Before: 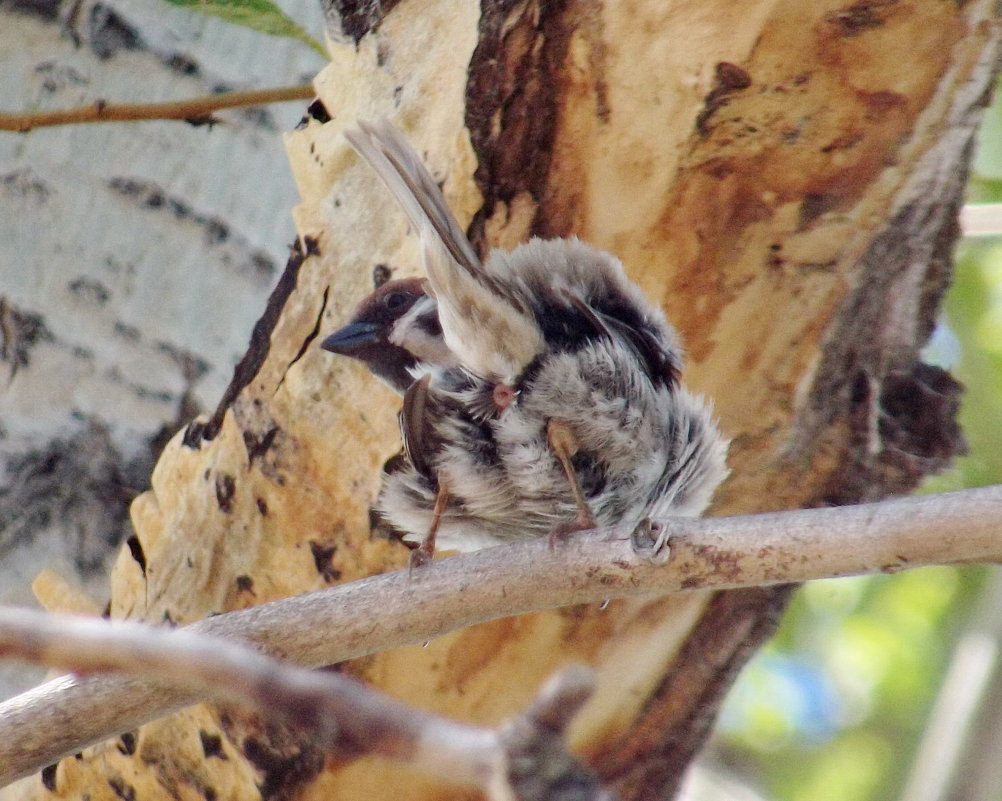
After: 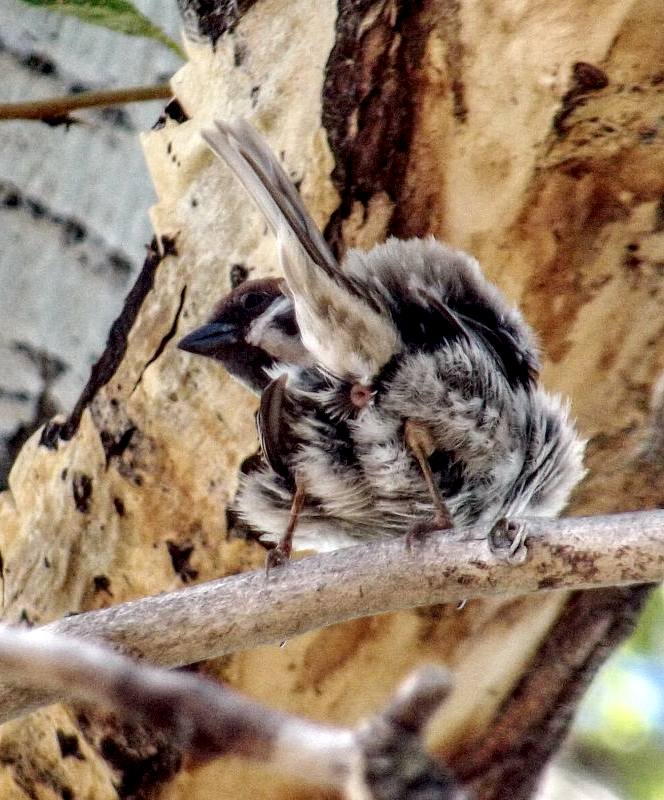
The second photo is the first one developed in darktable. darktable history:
crop and rotate: left 14.338%, right 19.365%
local contrast: highlights 16%, detail 187%
exposure: exposure -0.04 EV, compensate highlight preservation false
